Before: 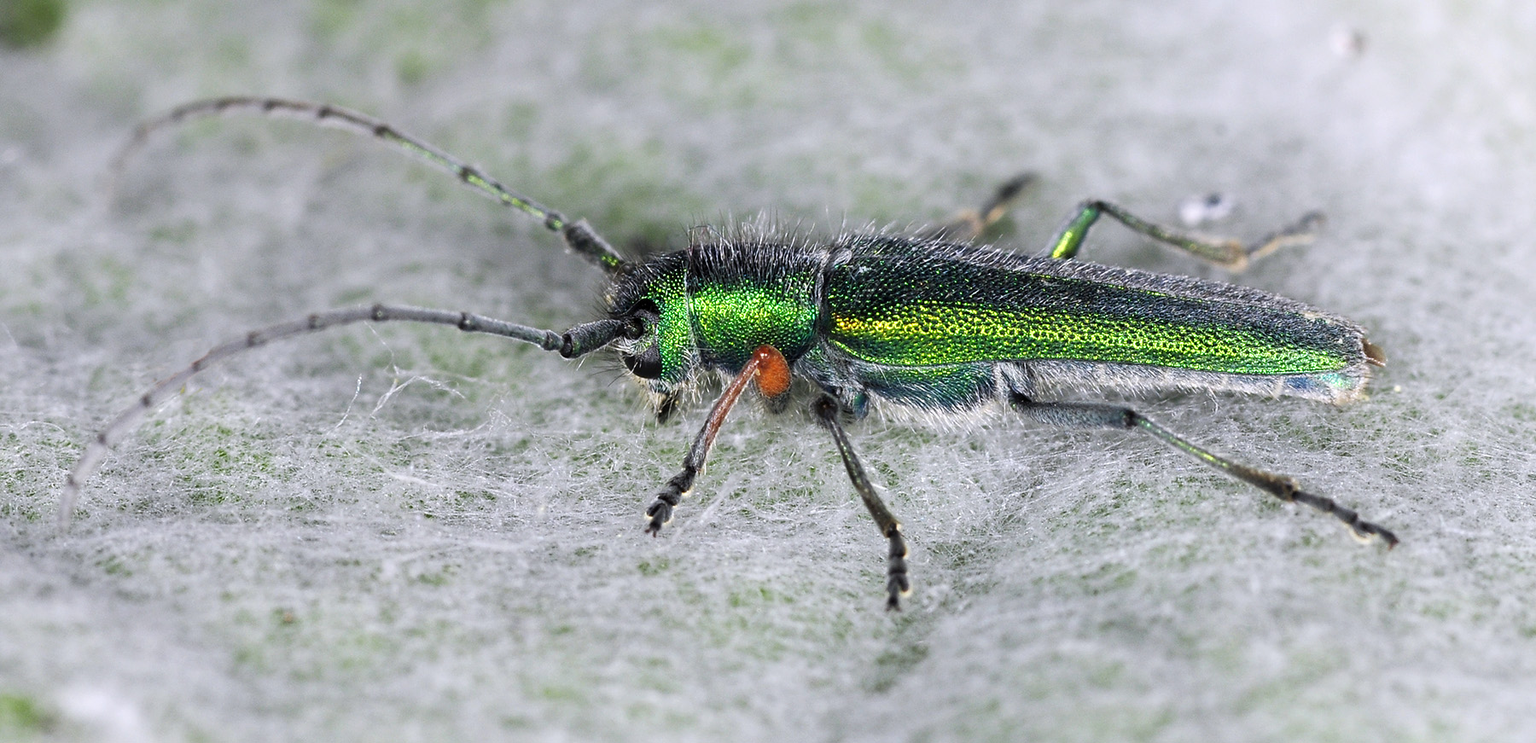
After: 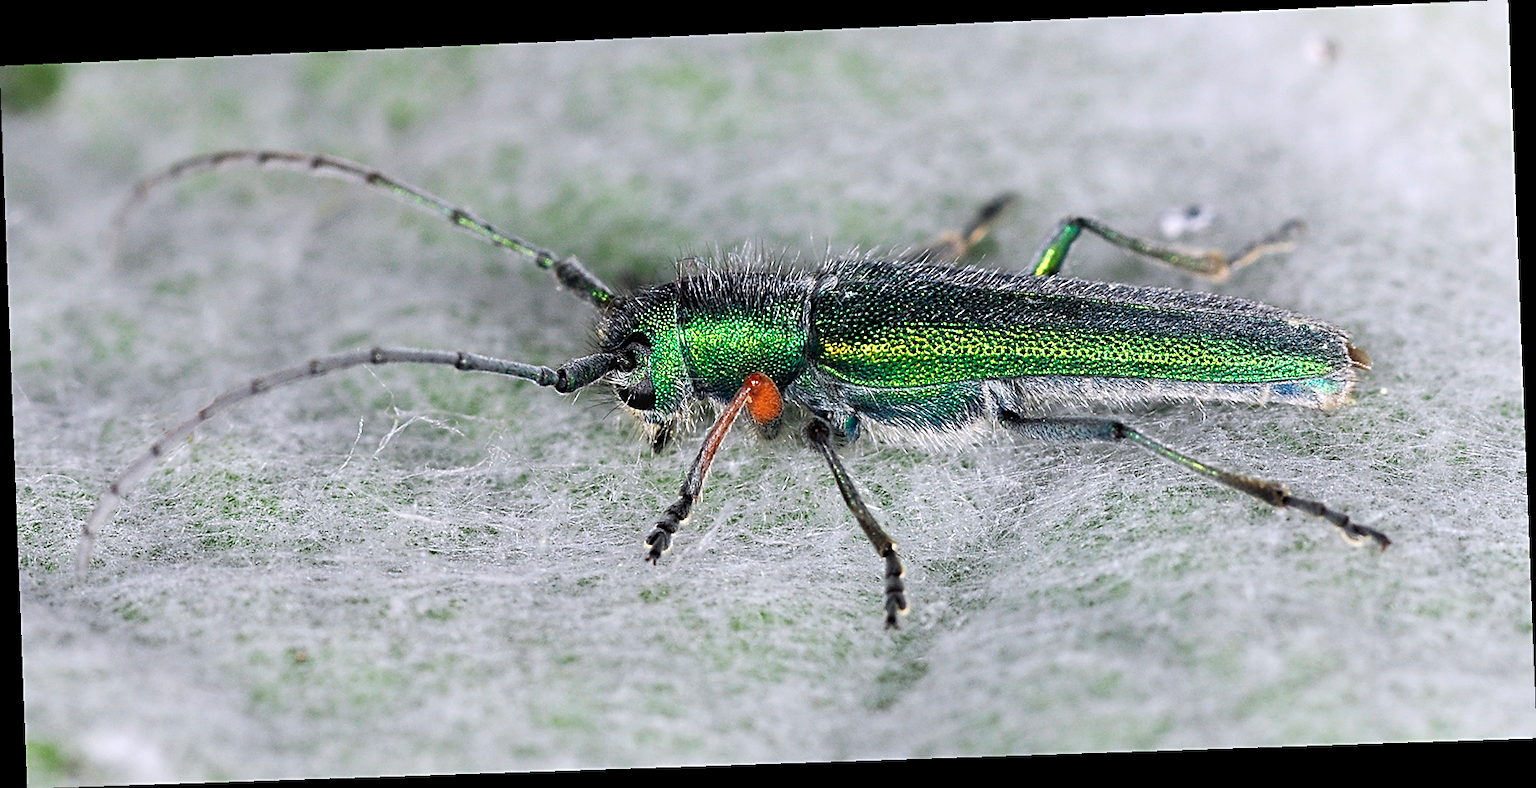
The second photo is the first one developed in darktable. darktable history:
rotate and perspective: rotation -2.22°, lens shift (horizontal) -0.022, automatic cropping off
sharpen: on, module defaults
